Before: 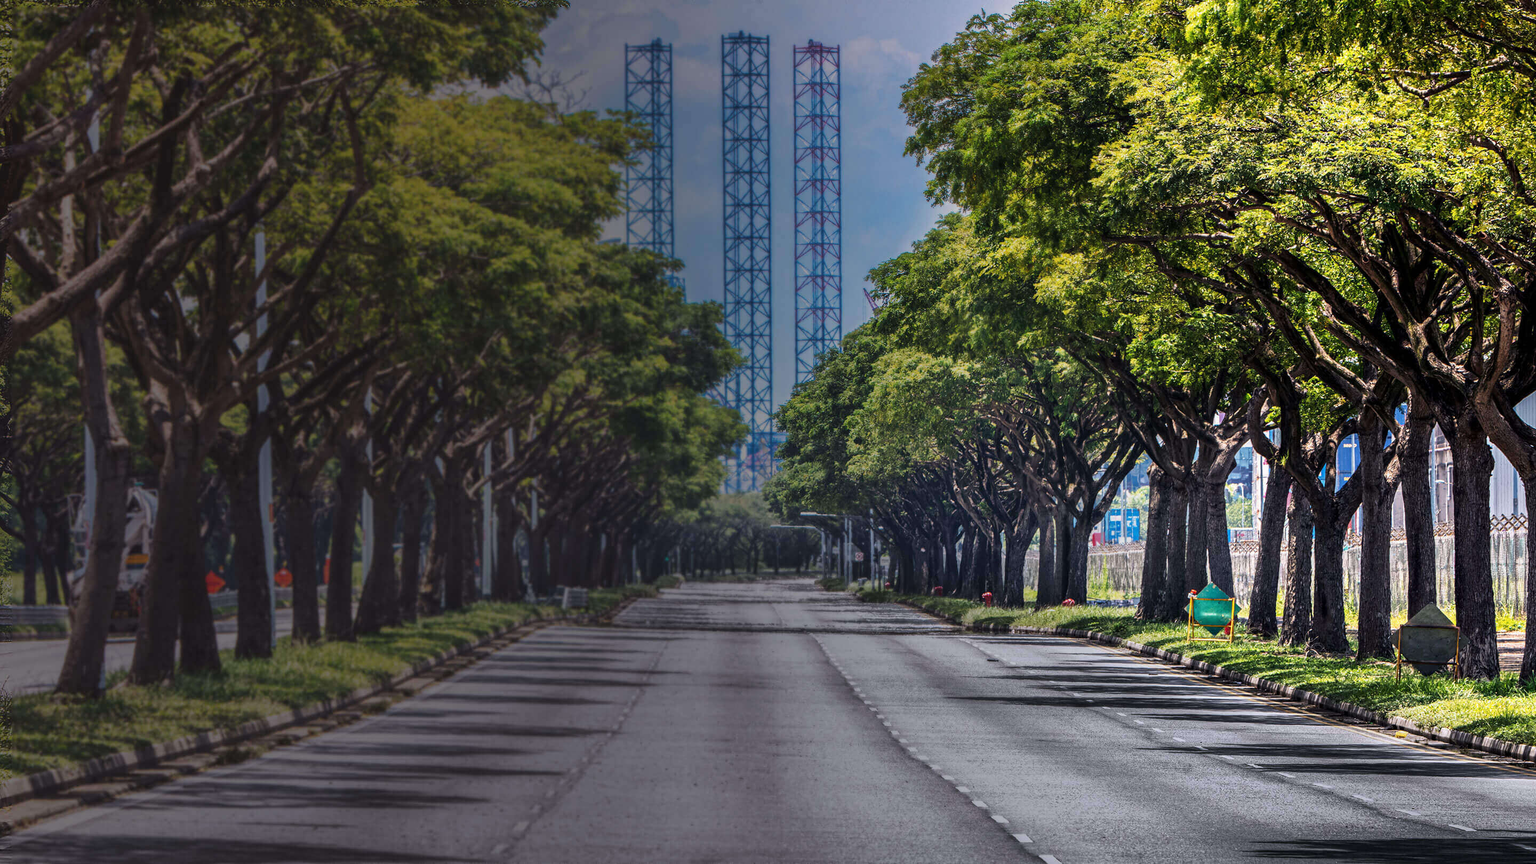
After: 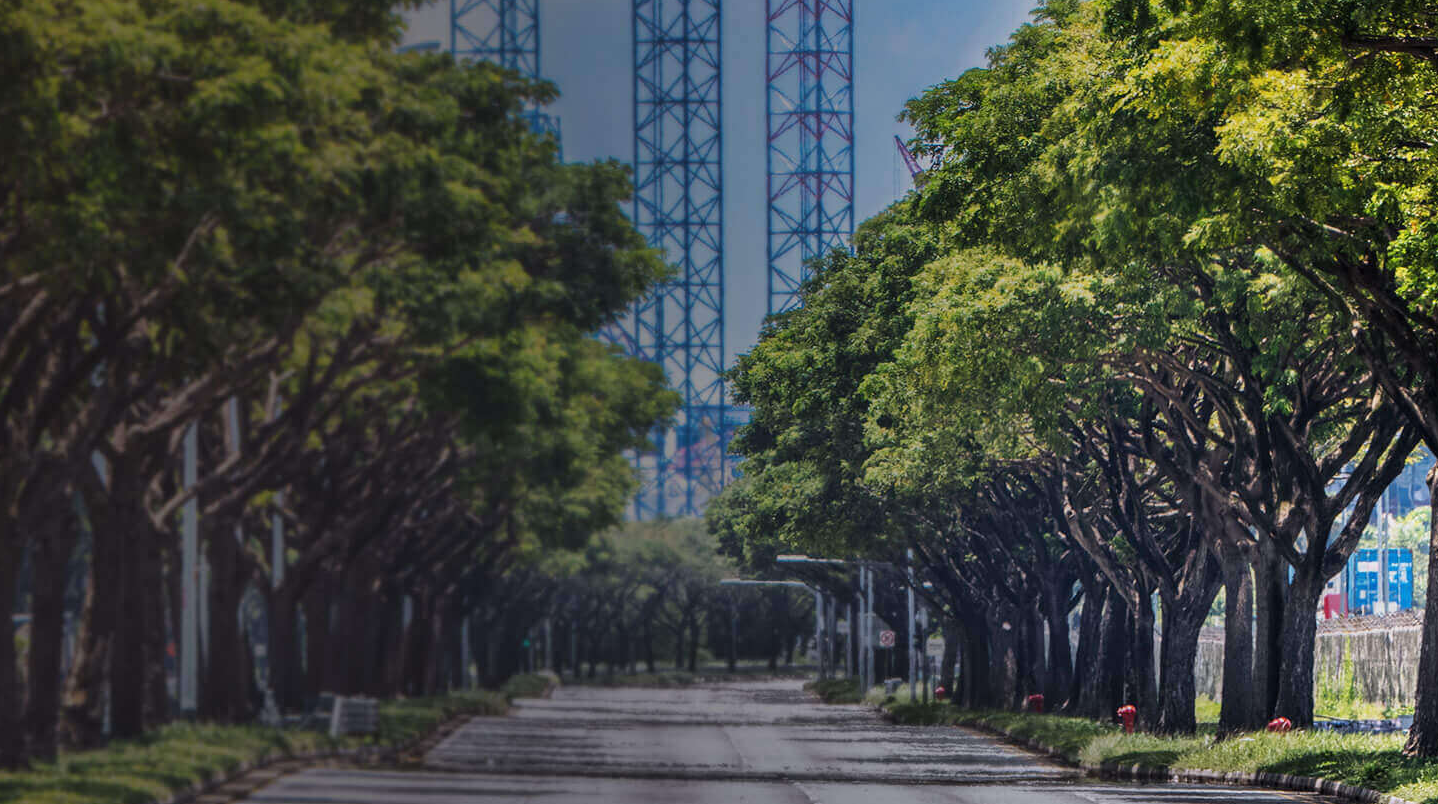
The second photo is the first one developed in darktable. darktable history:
crop: left 25.158%, top 25.021%, right 24.896%, bottom 25.349%
color correction: highlights b* -0.032
